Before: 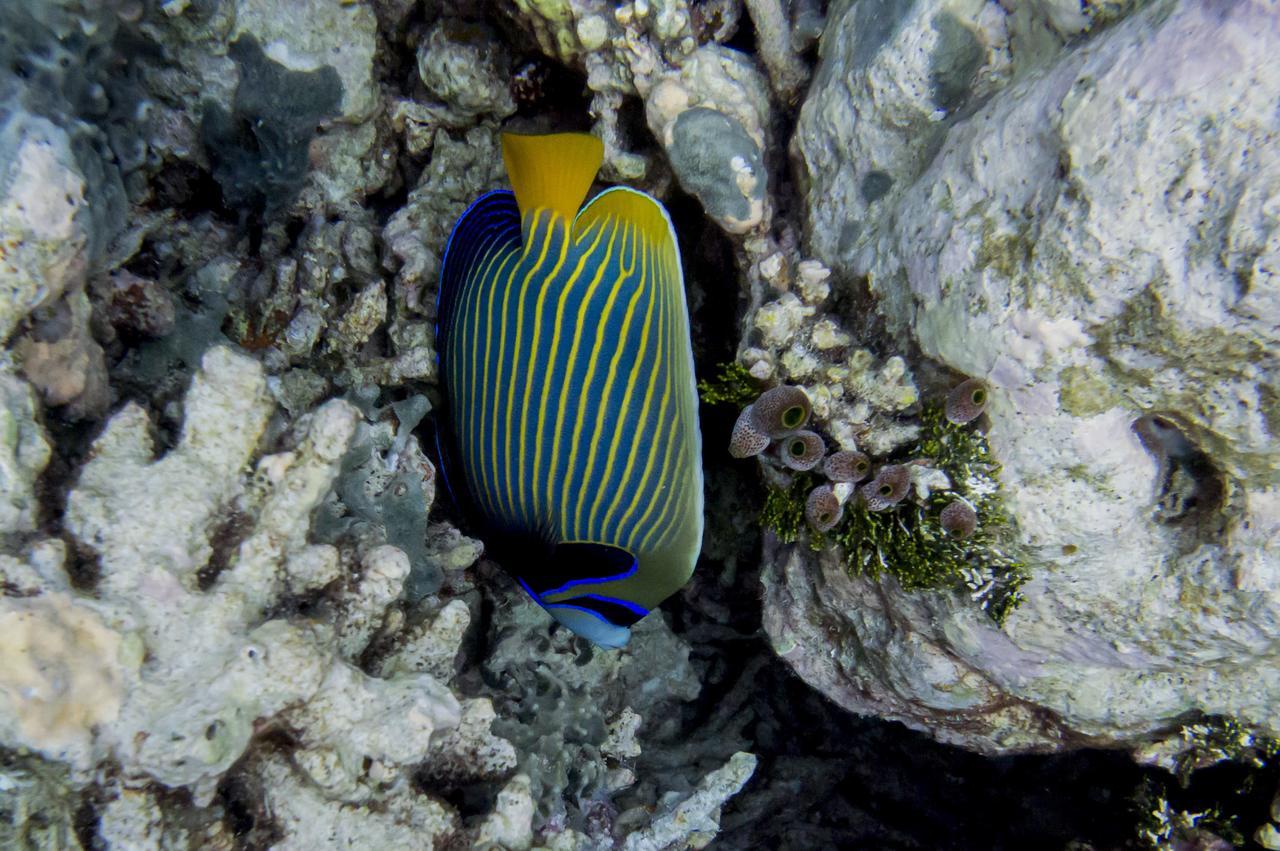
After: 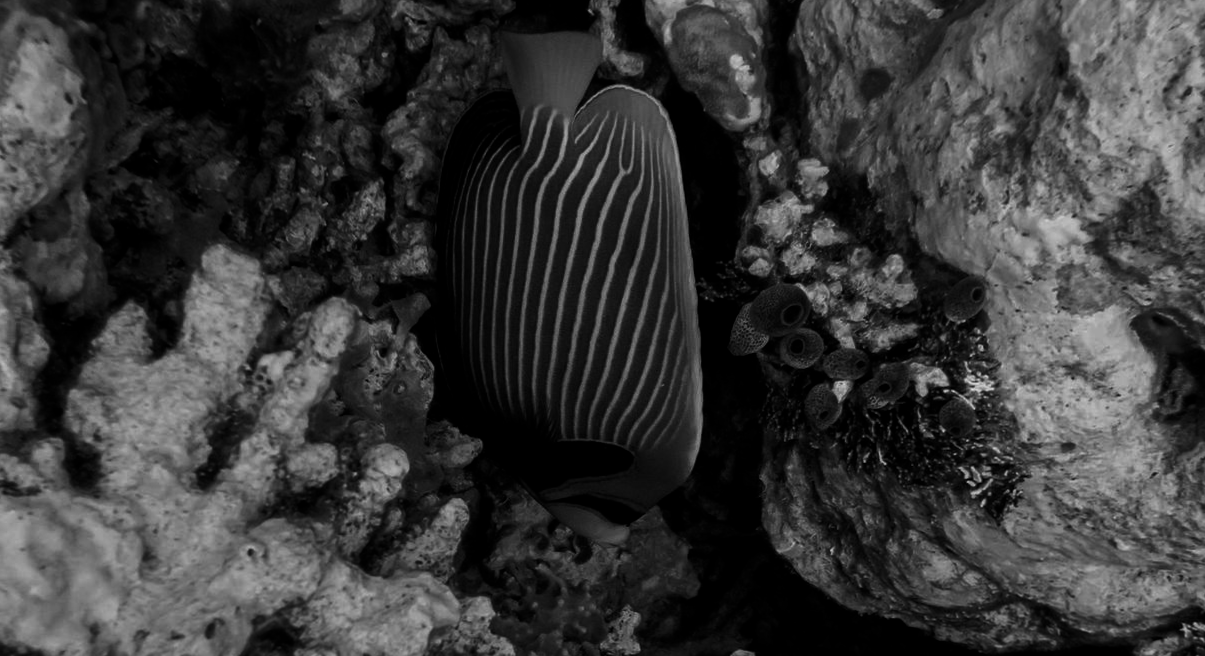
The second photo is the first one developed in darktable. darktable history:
contrast brightness saturation: contrast -0.028, brightness -0.577, saturation -0.995
color zones: curves: ch0 [(0.002, 0.593) (0.143, 0.417) (0.285, 0.541) (0.455, 0.289) (0.608, 0.327) (0.727, 0.283) (0.869, 0.571) (1, 0.603)]; ch1 [(0, 0) (0.143, 0) (0.286, 0) (0.429, 0) (0.571, 0) (0.714, 0) (0.857, 0)], mix 27.29%
crop and rotate: angle 0.072°, top 11.979%, right 5.674%, bottom 10.71%
